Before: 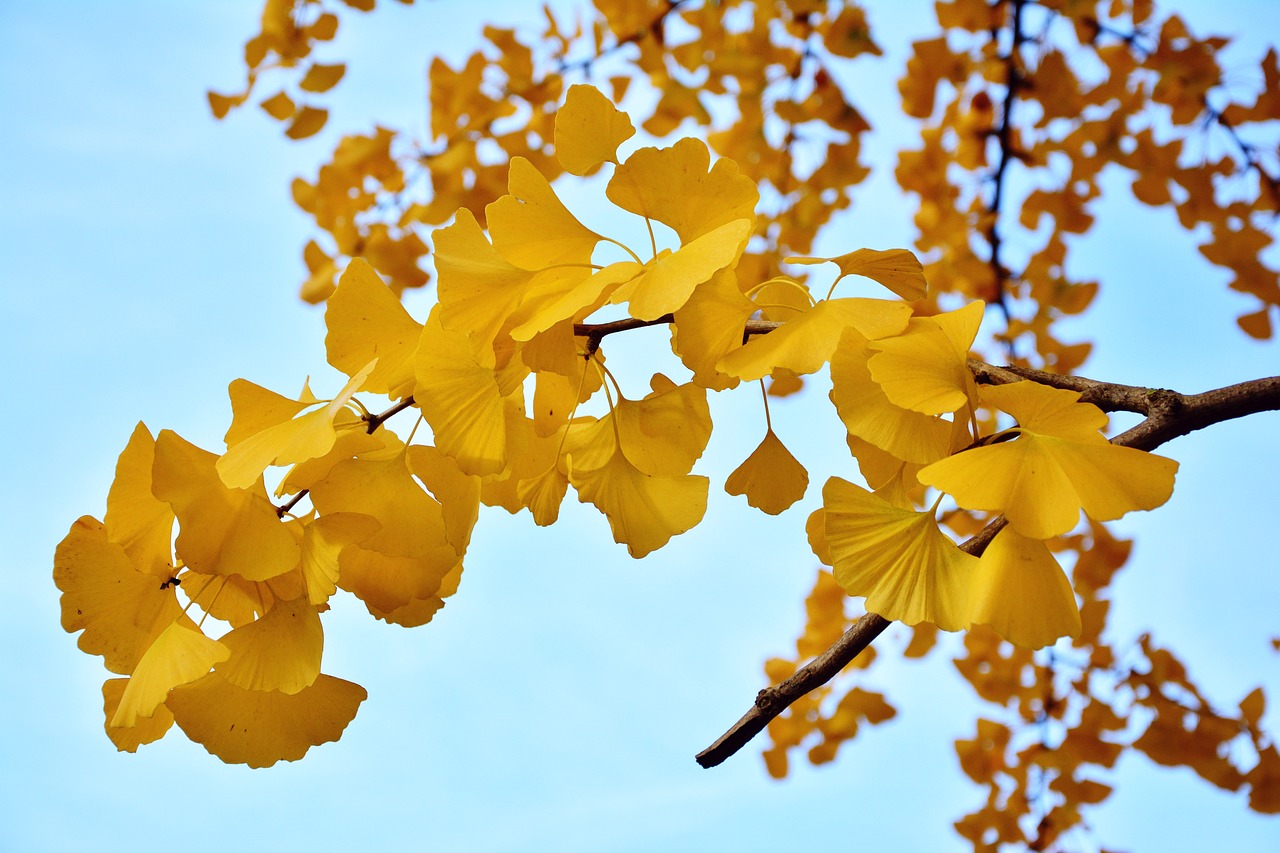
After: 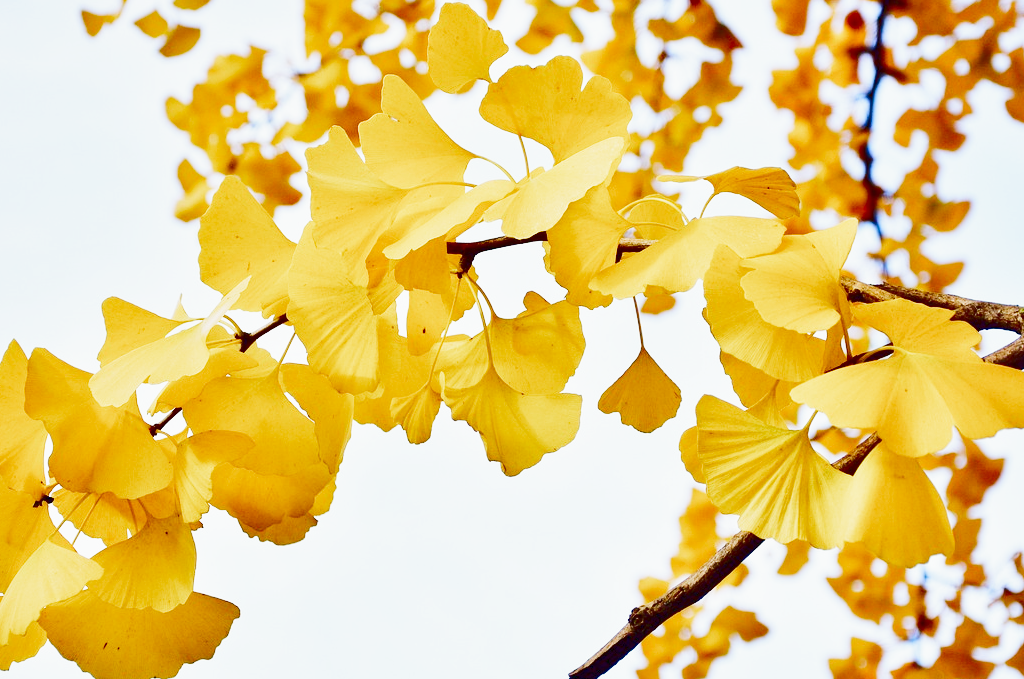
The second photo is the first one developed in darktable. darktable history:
contrast brightness saturation: contrast 0.17, saturation 0.302
filmic rgb: middle gray luminance 4.07%, black relative exposure -13.01 EV, white relative exposure 5.03 EV, threshold 5.96 EV, target black luminance 0%, hardness 5.17, latitude 59.5%, contrast 0.773, highlights saturation mix 6.28%, shadows ↔ highlights balance 25.81%, add noise in highlights 0.001, preserve chrominance no, color science v3 (2019), use custom middle-gray values true, contrast in highlights soft, enable highlight reconstruction true
shadows and highlights: soften with gaussian
crop and rotate: left 9.962%, top 9.825%, right 10.007%, bottom 10.503%
